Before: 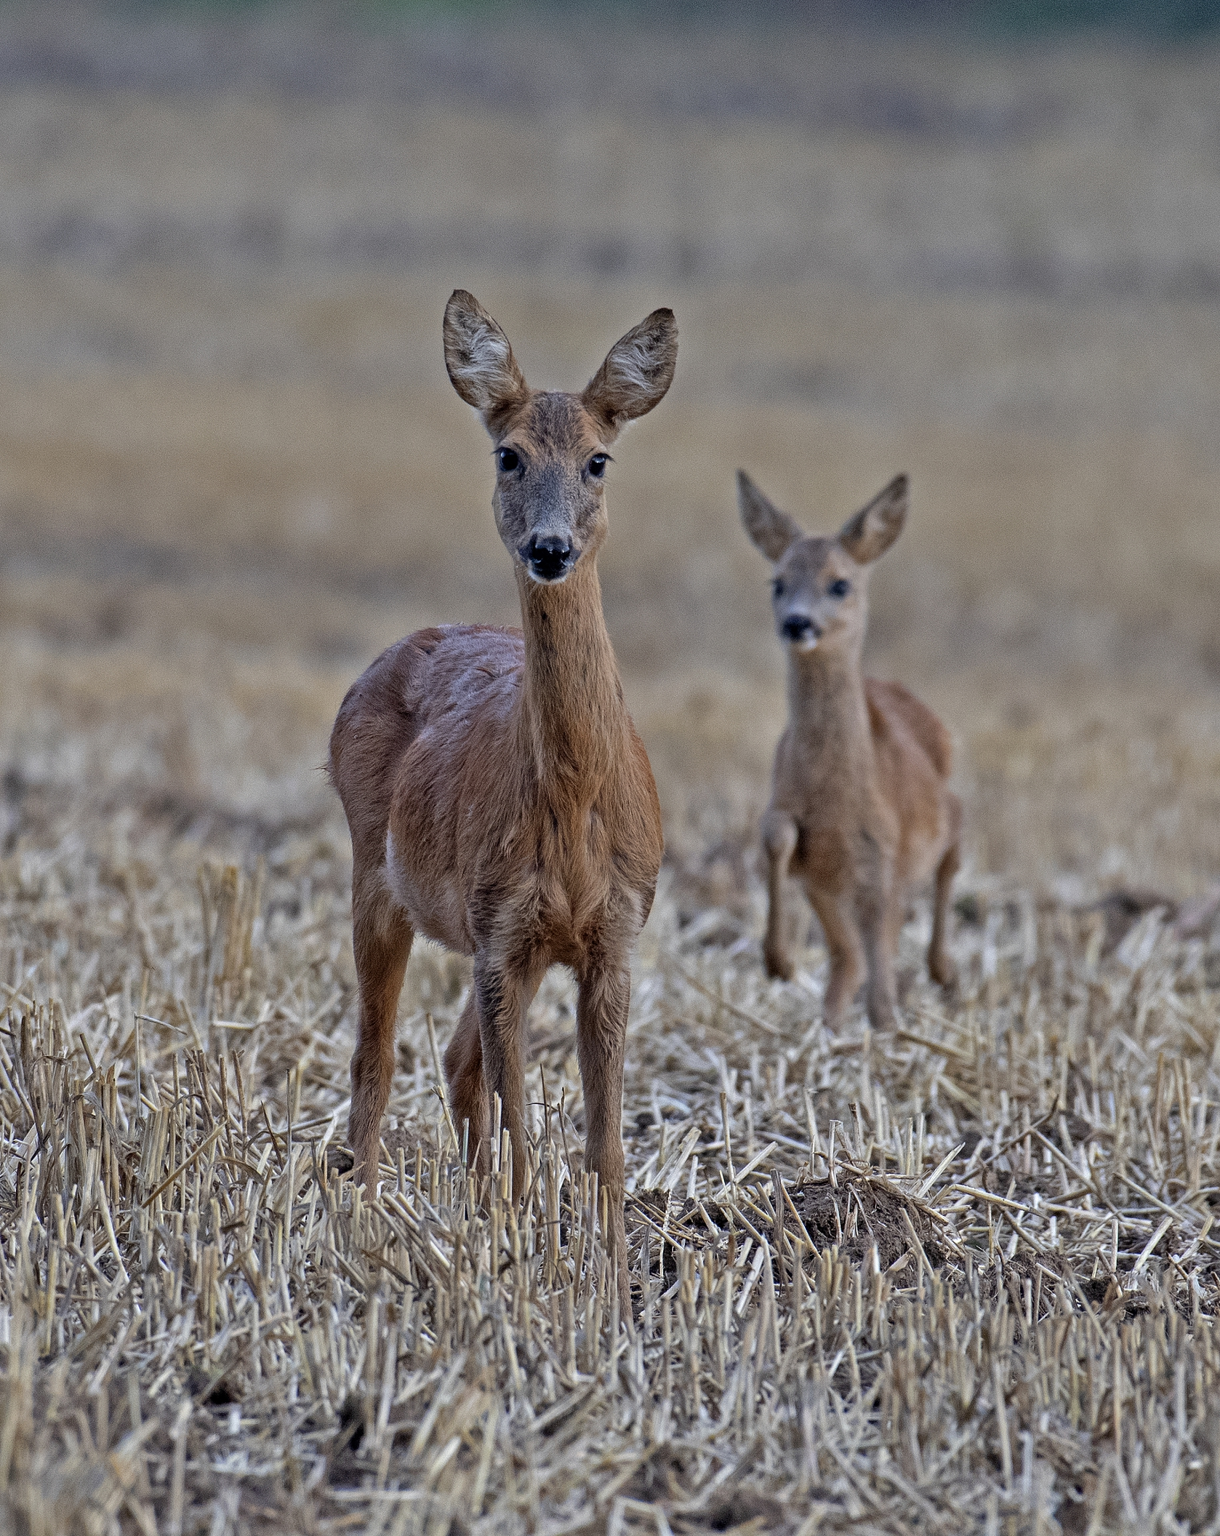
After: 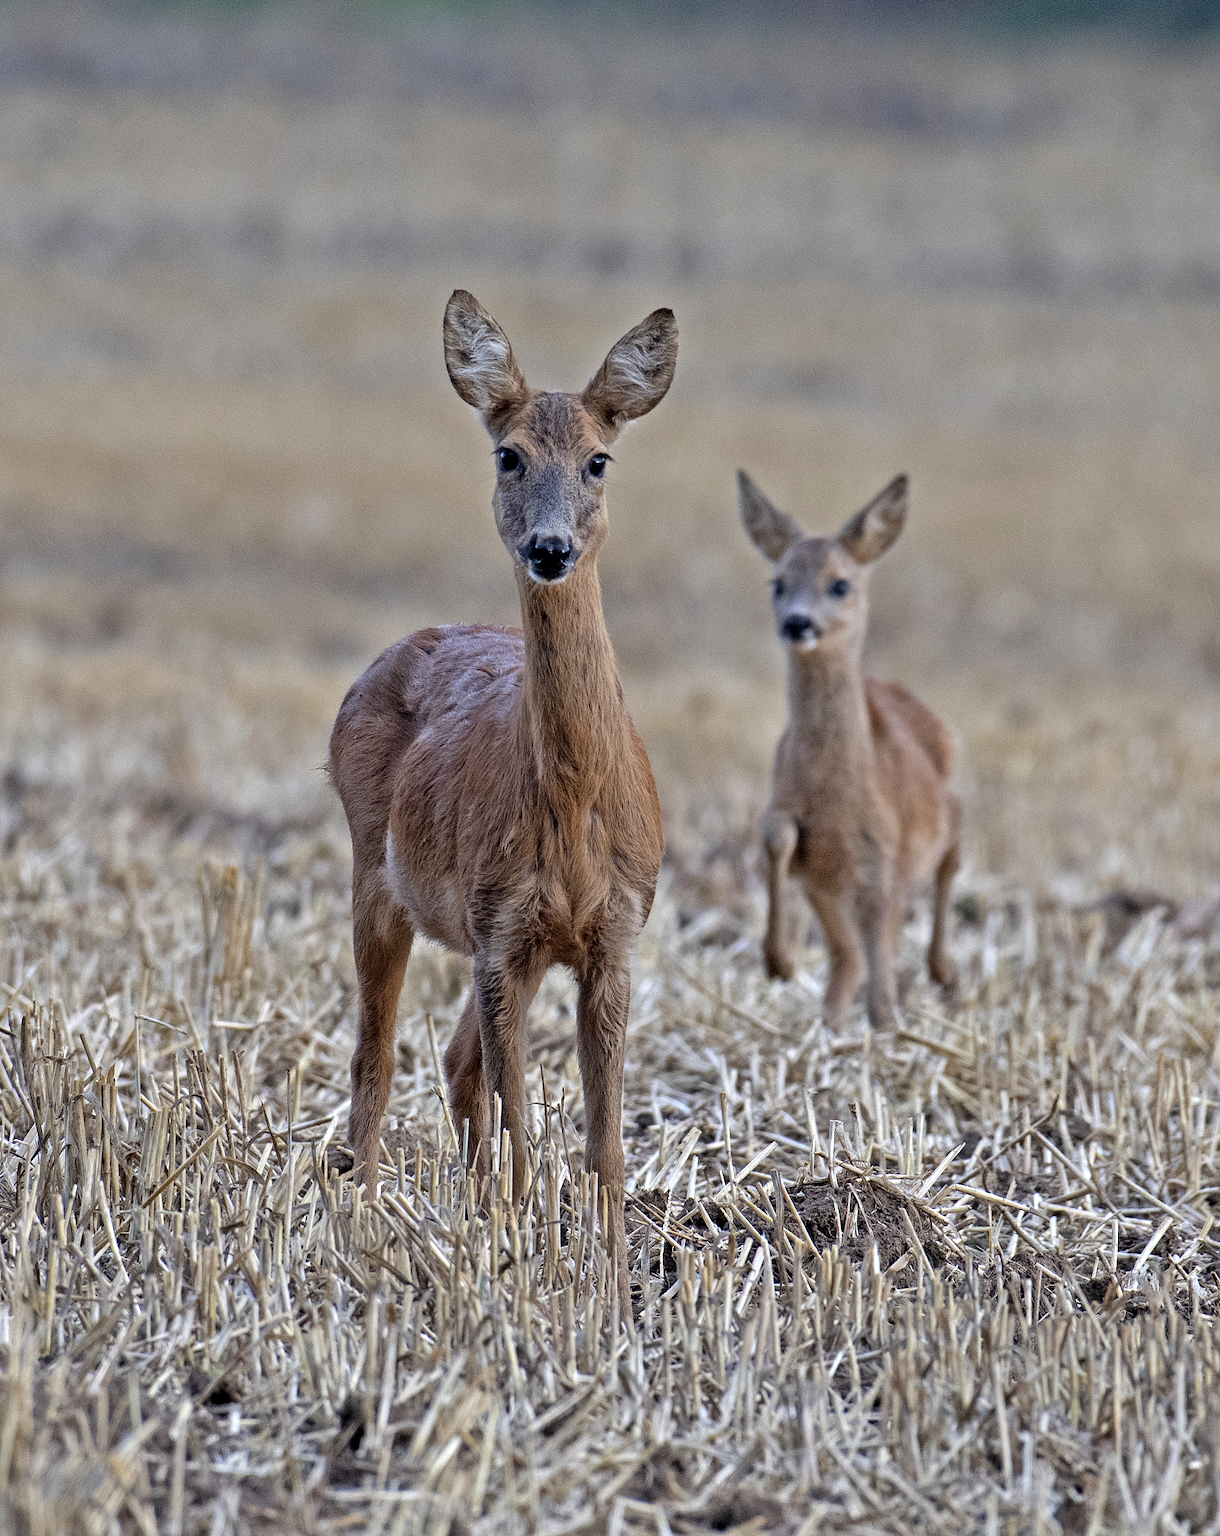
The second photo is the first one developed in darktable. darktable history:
tone equalizer: -8 EV -0.427 EV, -7 EV -0.367 EV, -6 EV -0.367 EV, -5 EV -0.186 EV, -3 EV 0.189 EV, -2 EV 0.341 EV, -1 EV 0.405 EV, +0 EV 0.425 EV
